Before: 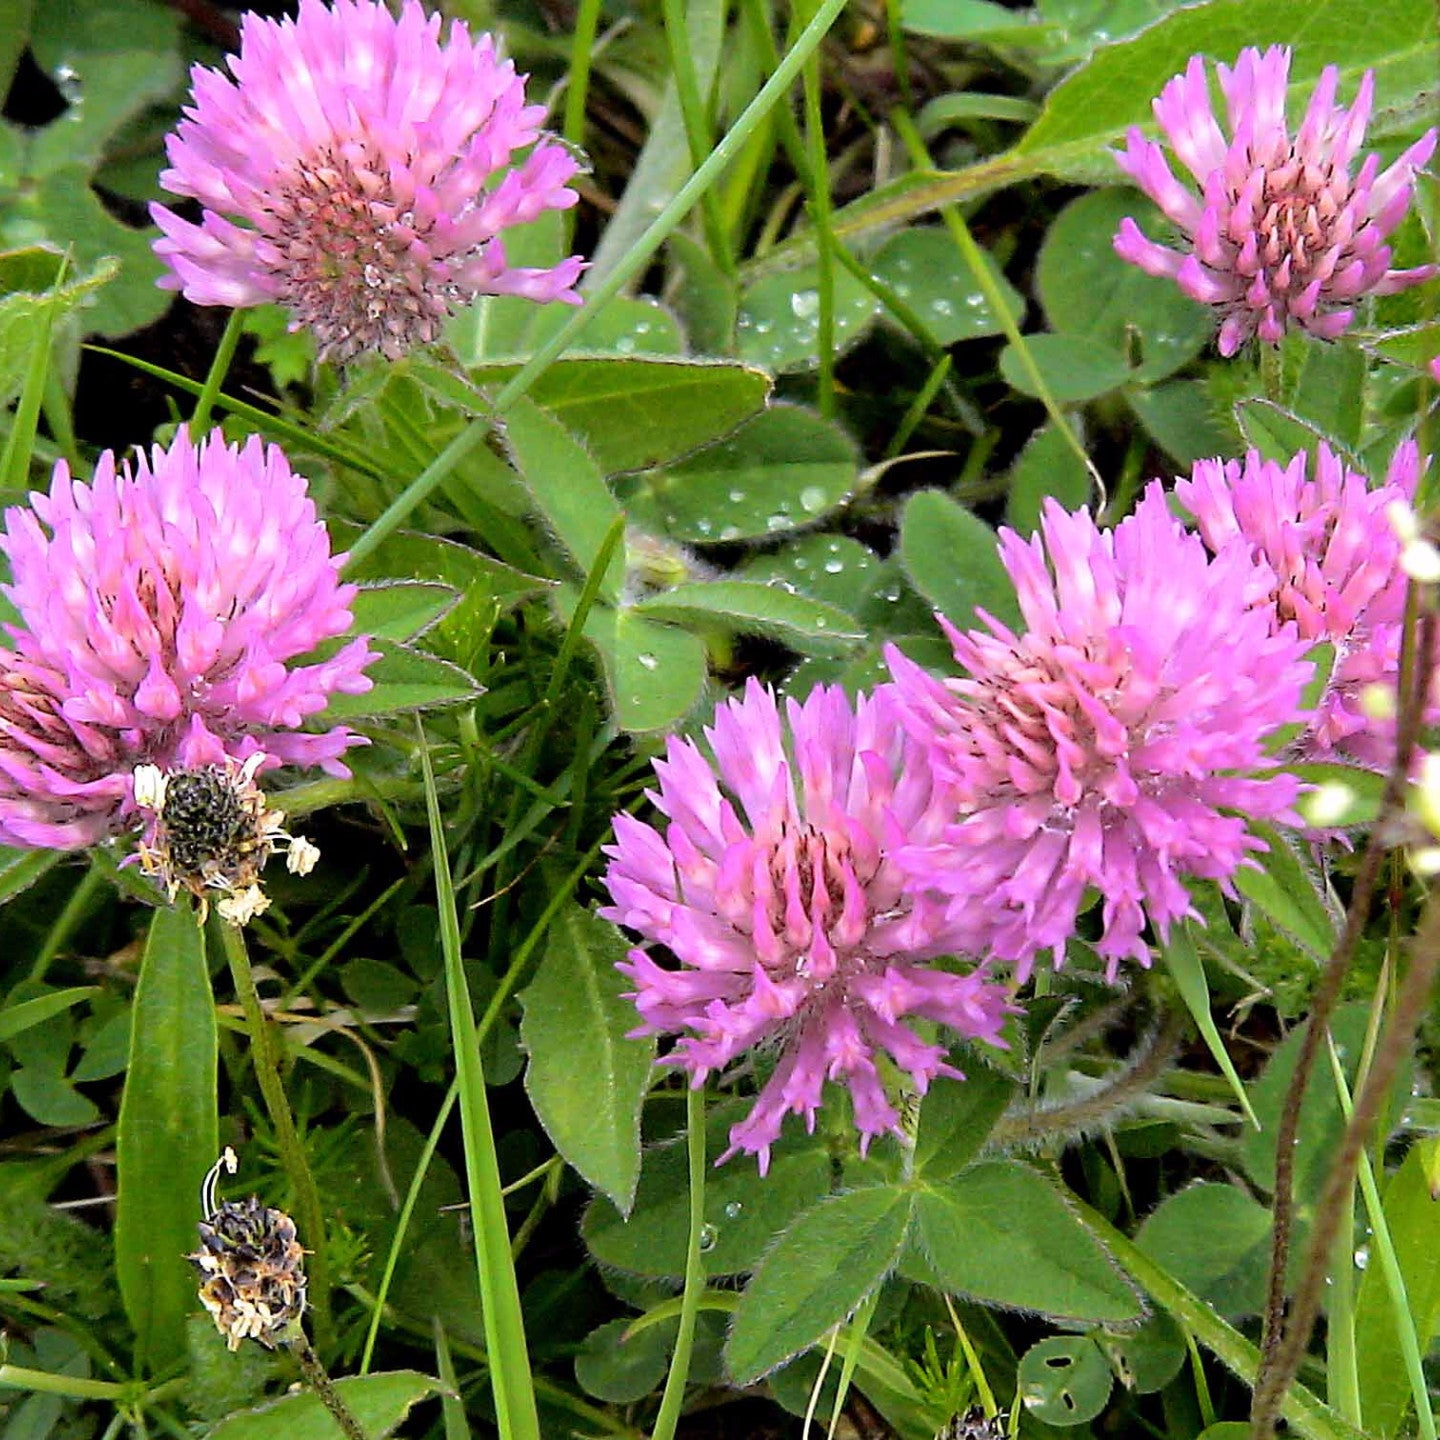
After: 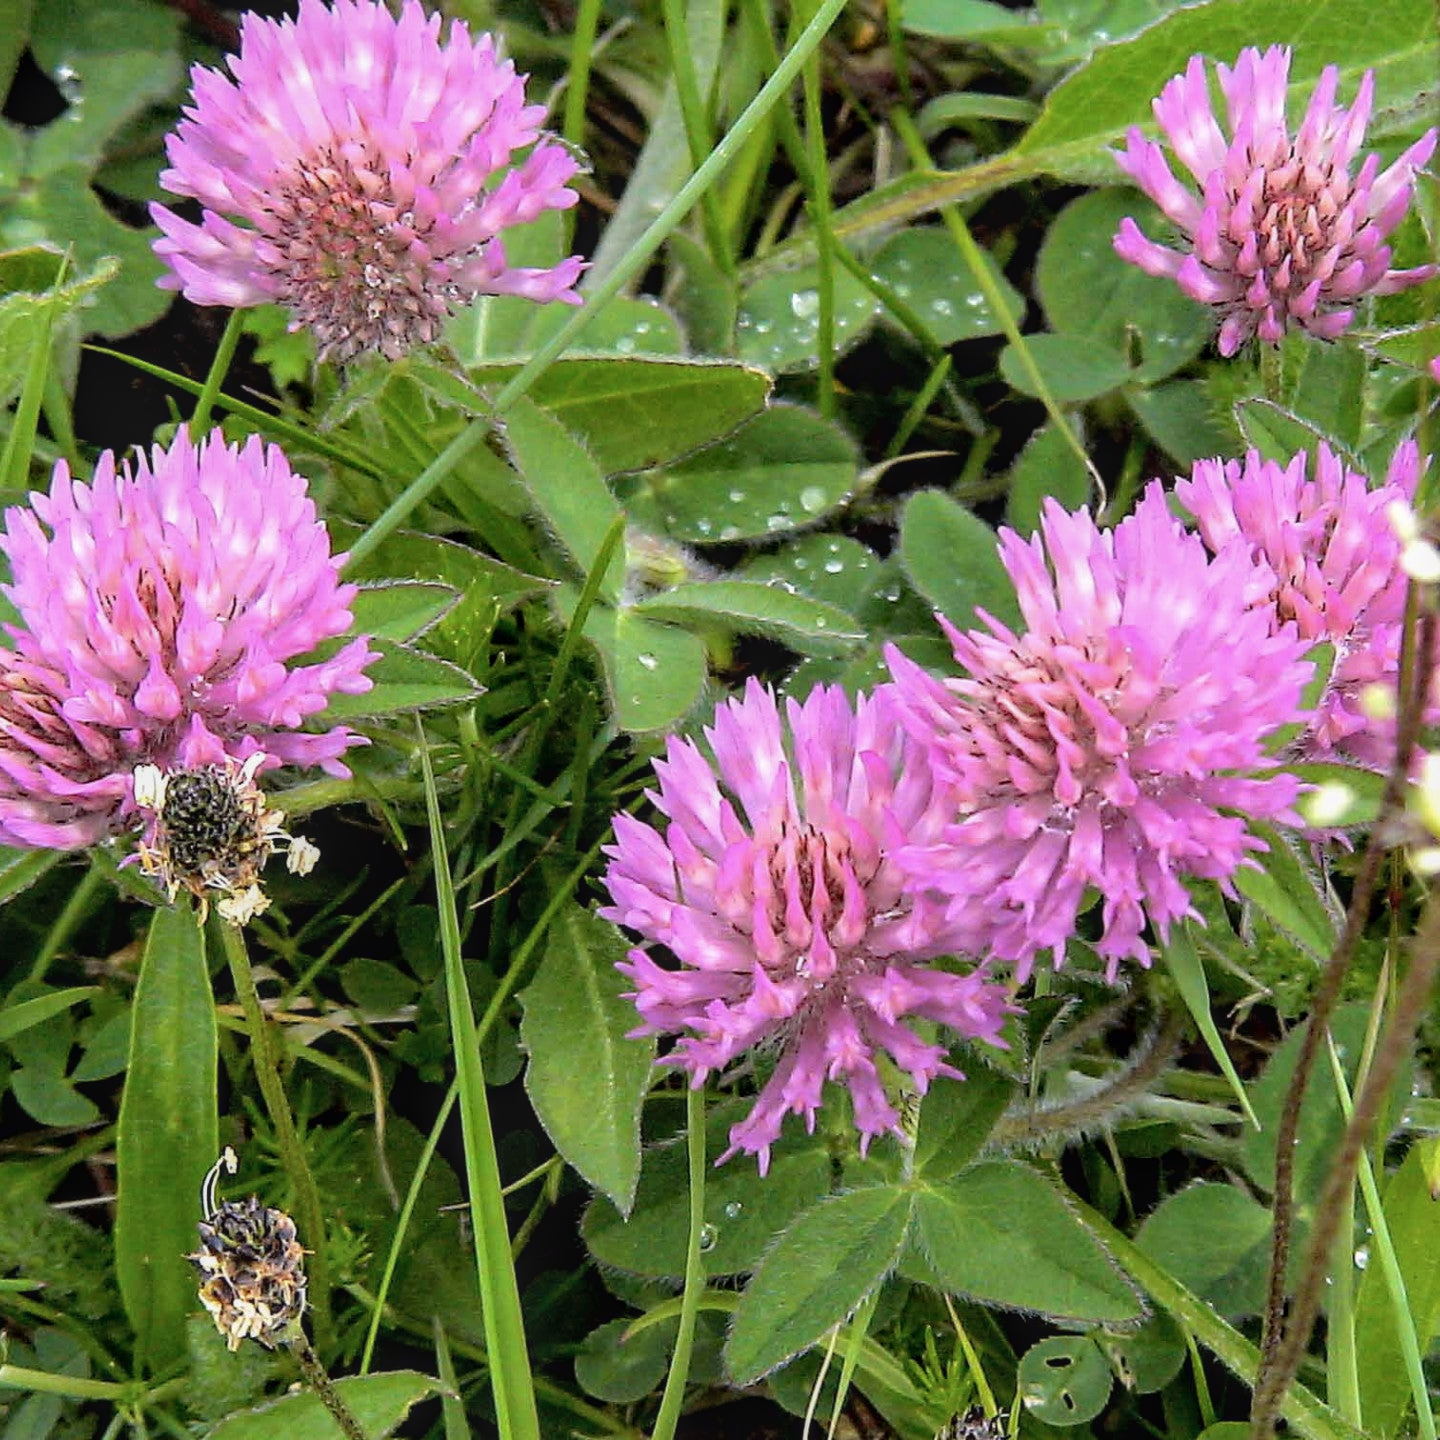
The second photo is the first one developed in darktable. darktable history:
contrast brightness saturation: contrast -0.1, saturation -0.1
exposure: black level correction 0.001, compensate highlight preservation false
local contrast: on, module defaults
